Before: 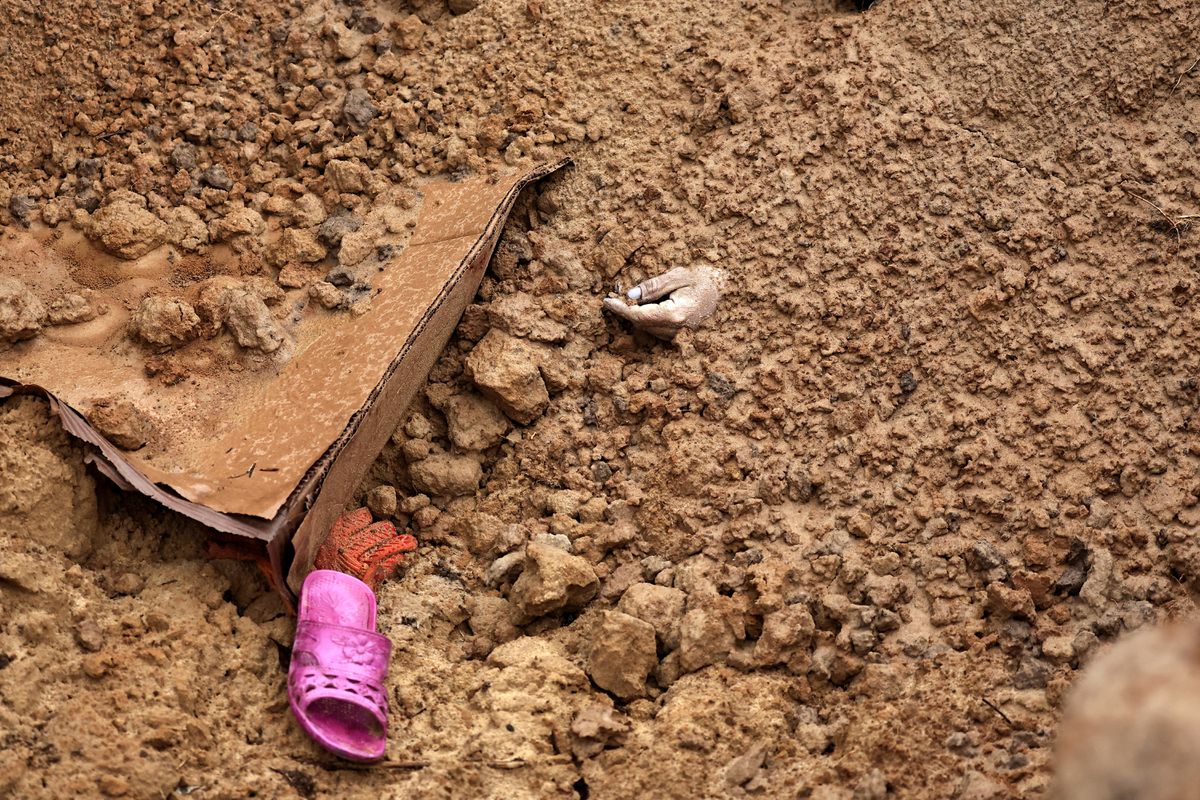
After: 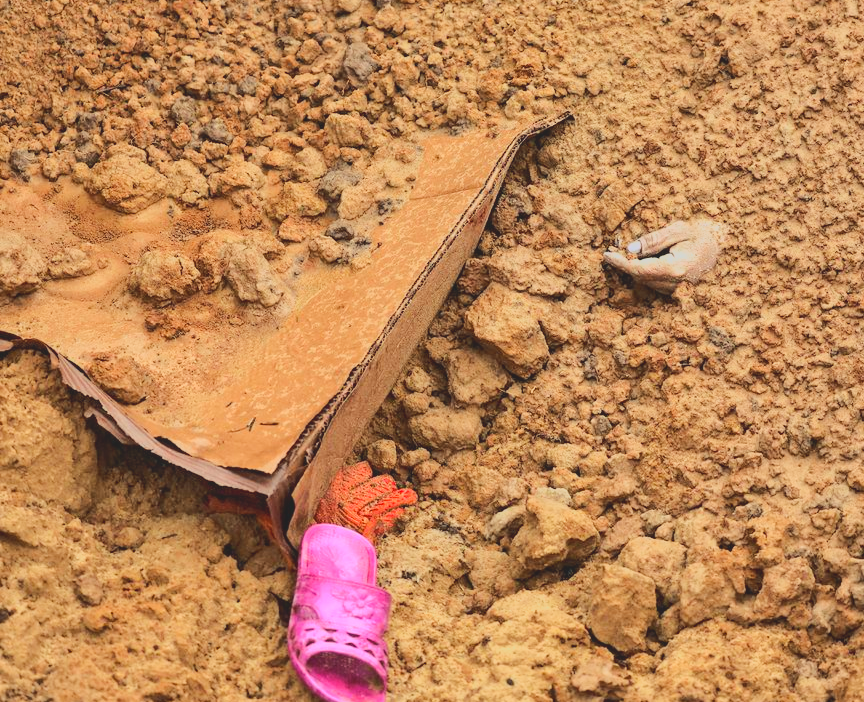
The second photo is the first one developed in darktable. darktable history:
local contrast: highlights 100%, shadows 100%, detail 120%, midtone range 0.2
crop: top 5.803%, right 27.864%, bottom 5.804%
base curve: curves: ch0 [(0, 0) (0.025, 0.046) (0.112, 0.277) (0.467, 0.74) (0.814, 0.929) (1, 0.942)]
contrast brightness saturation: contrast -0.28
rgb curve: curves: ch2 [(0, 0) (0.567, 0.512) (1, 1)], mode RGB, independent channels
